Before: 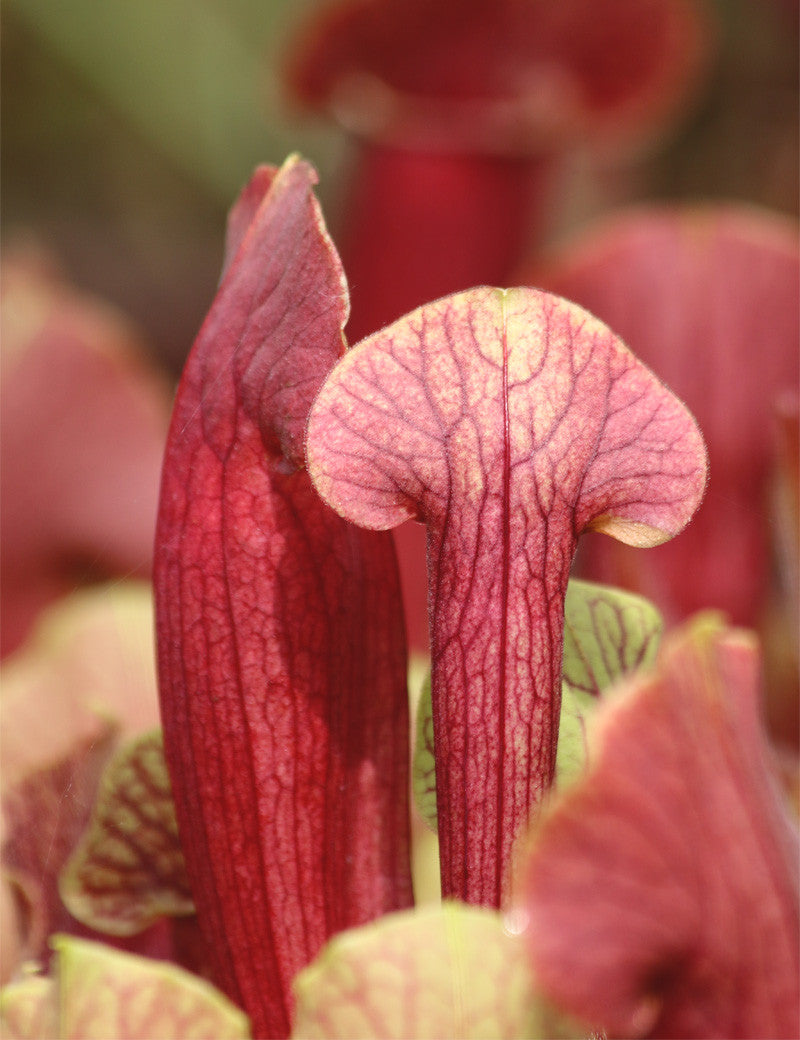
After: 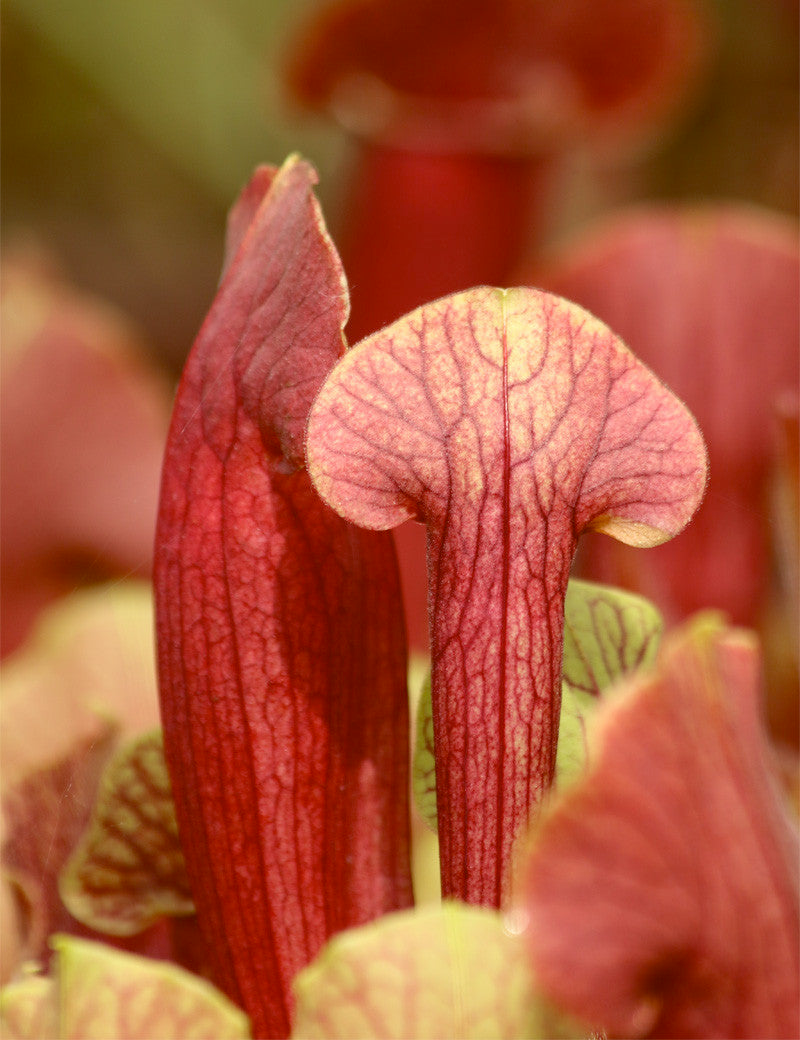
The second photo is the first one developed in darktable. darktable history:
exposure: compensate highlight preservation false
color balance: lift [1.001, 1.007, 1, 0.993], gamma [1.023, 1.026, 1.01, 0.974], gain [0.964, 1.059, 1.073, 0.927]
